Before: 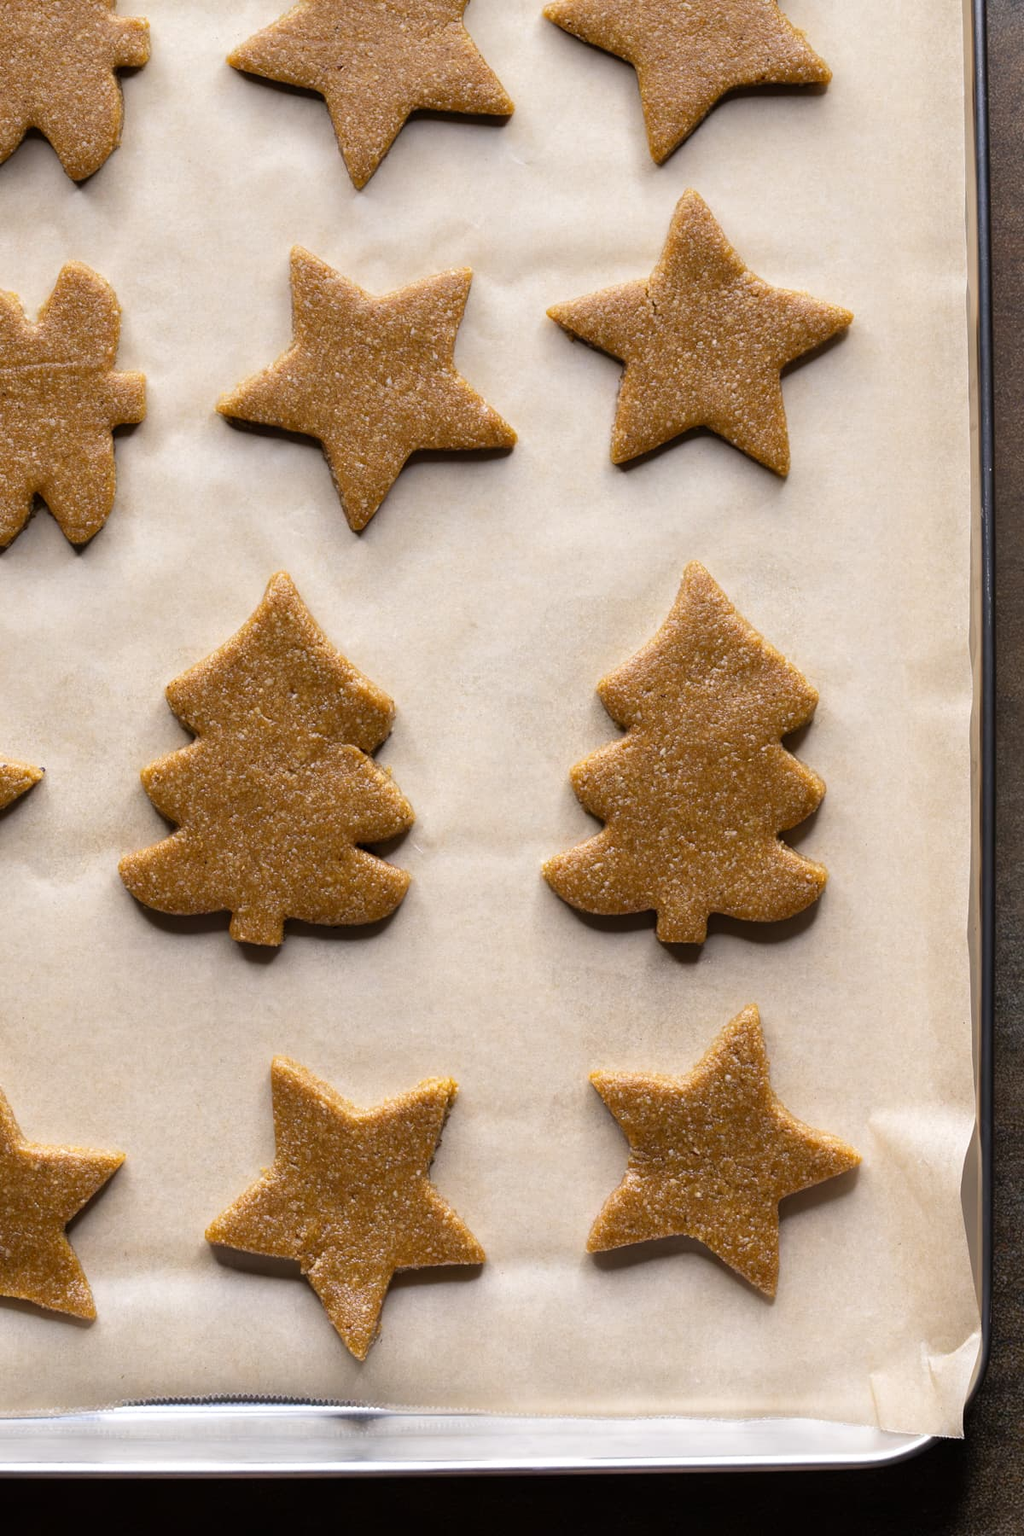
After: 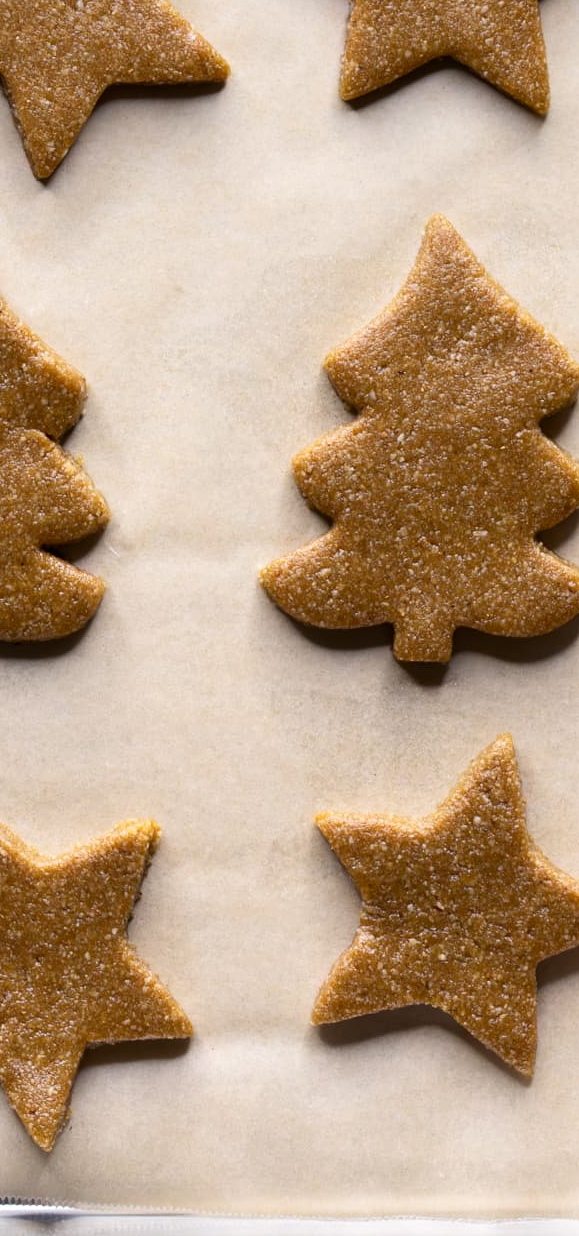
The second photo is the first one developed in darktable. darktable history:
contrast brightness saturation: contrast 0.14
crop: left 31.379%, top 24.658%, right 20.326%, bottom 6.628%
